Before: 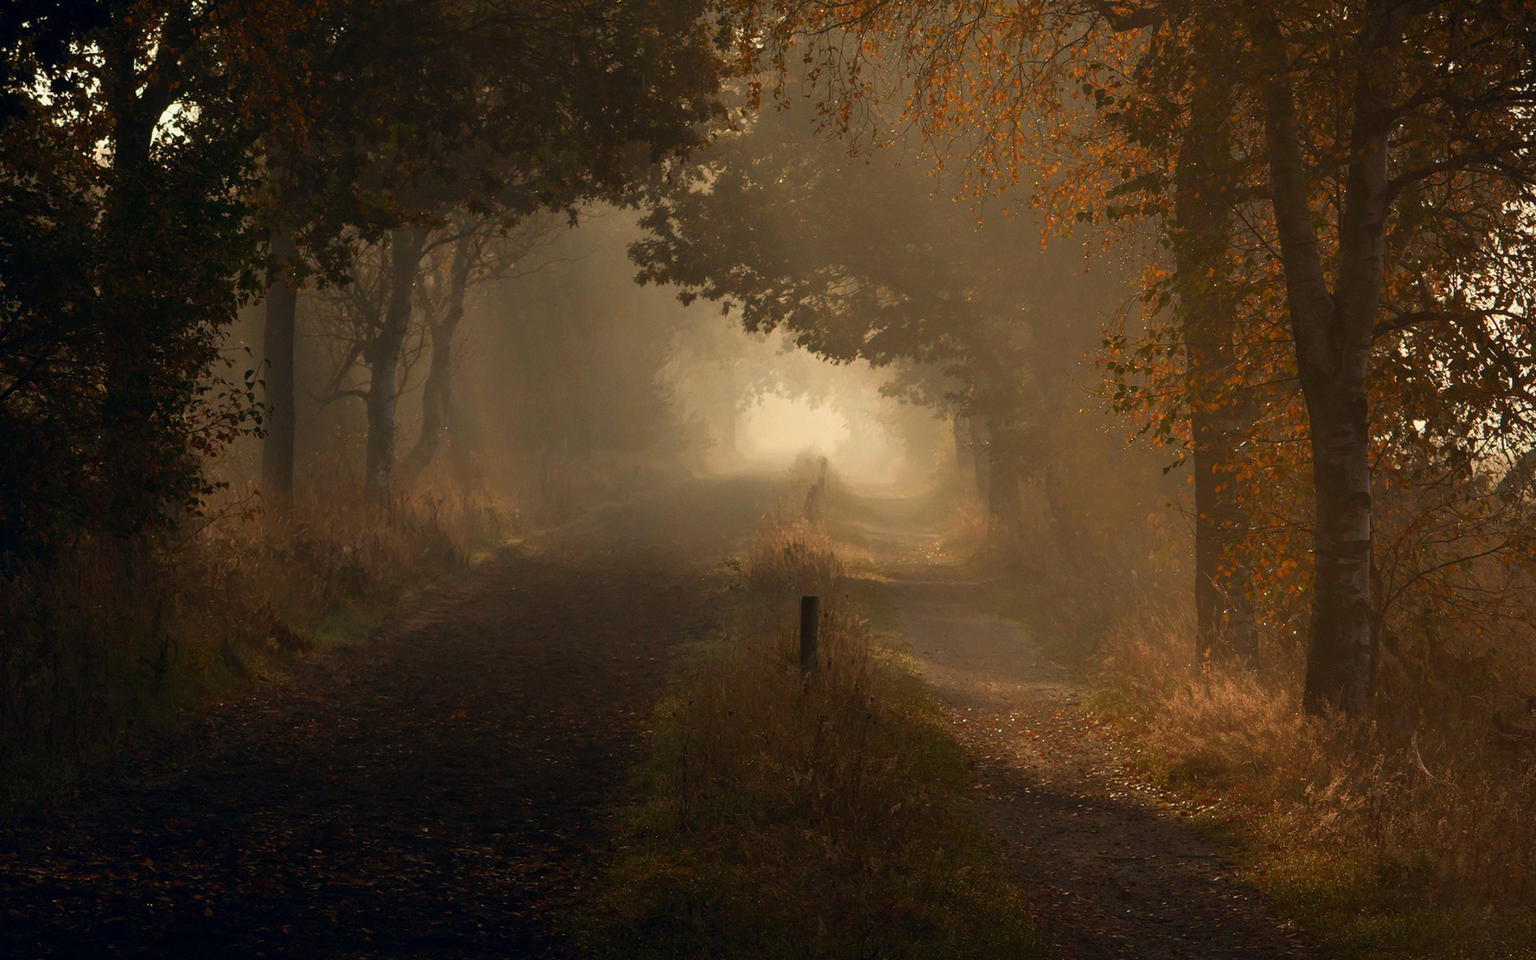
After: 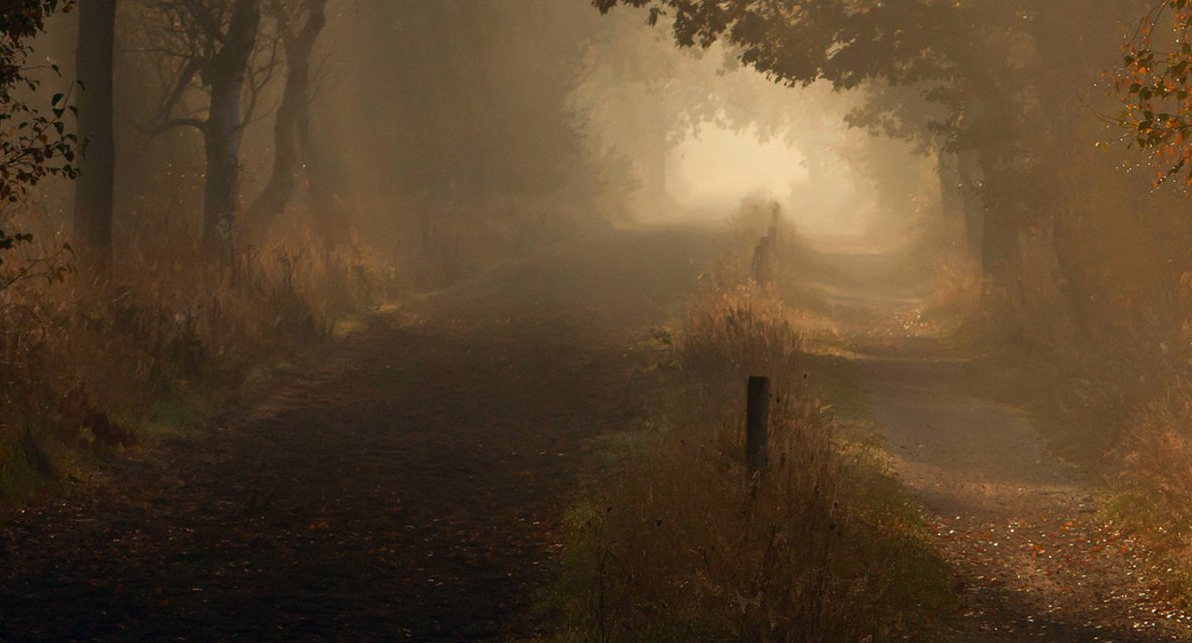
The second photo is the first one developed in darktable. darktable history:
crop: left 13.251%, top 30.796%, right 24.653%, bottom 15.593%
